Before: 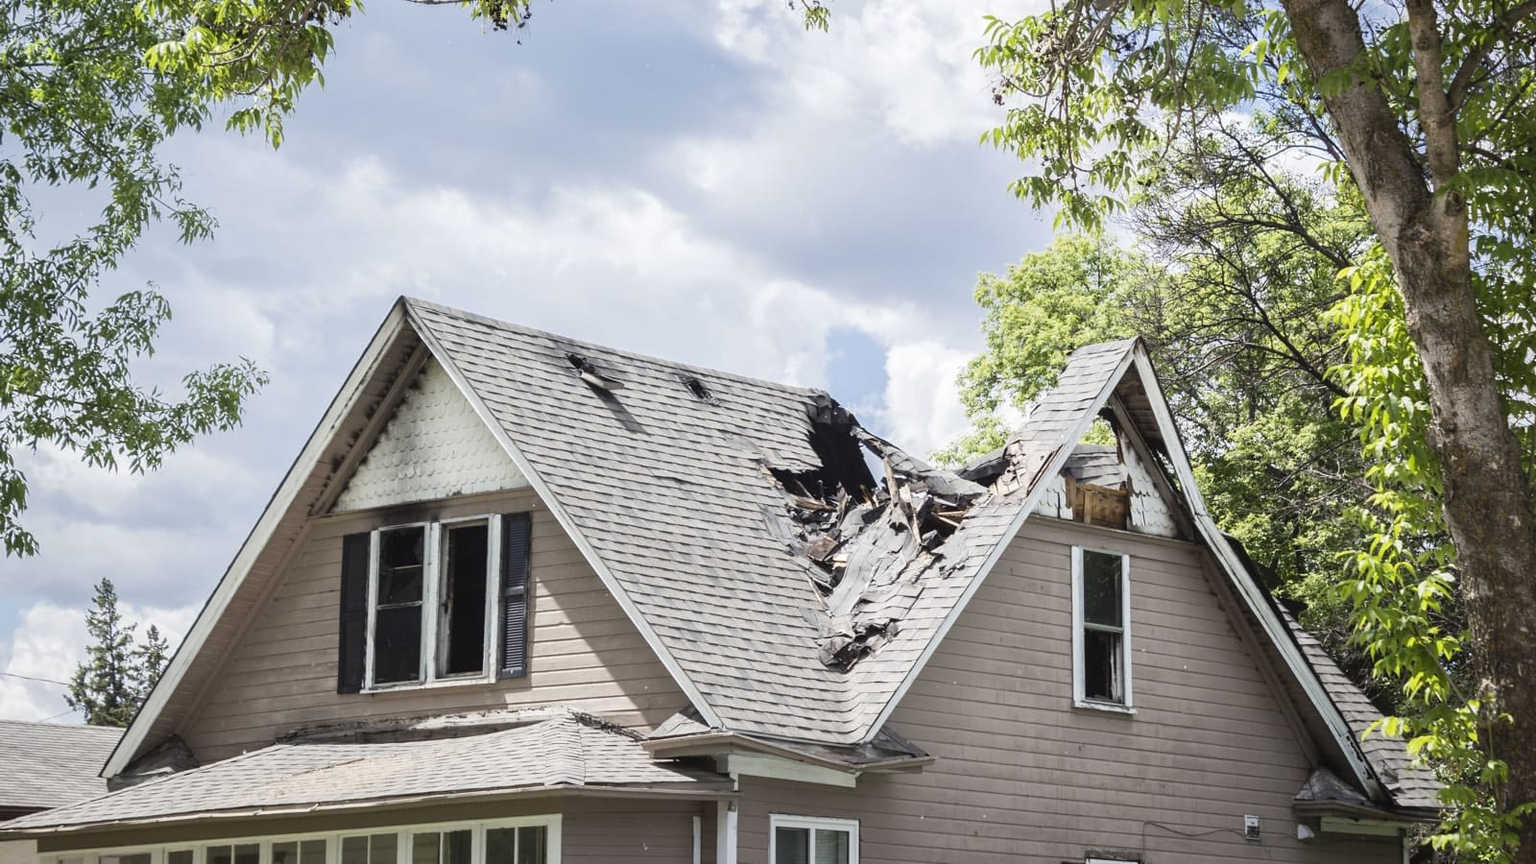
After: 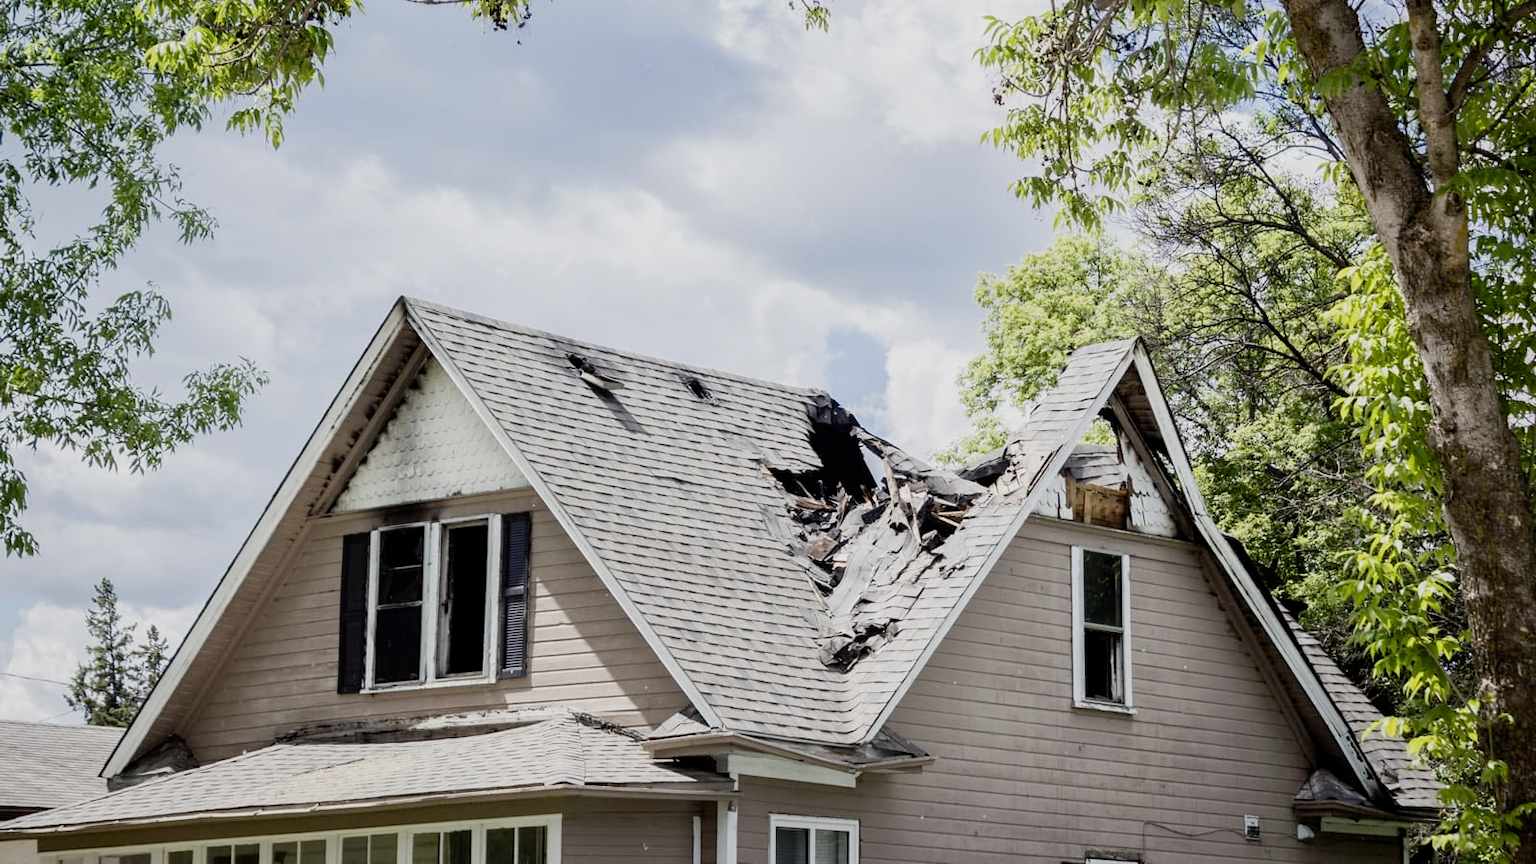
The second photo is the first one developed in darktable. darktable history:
filmic rgb: black relative exposure -7.78 EV, white relative exposure 4.43 EV, target black luminance 0%, hardness 3.76, latitude 50.6%, contrast 1.078, highlights saturation mix 8.91%, shadows ↔ highlights balance -0.283%, add noise in highlights 0.002, preserve chrominance no, color science v3 (2019), use custom middle-gray values true, contrast in highlights soft
